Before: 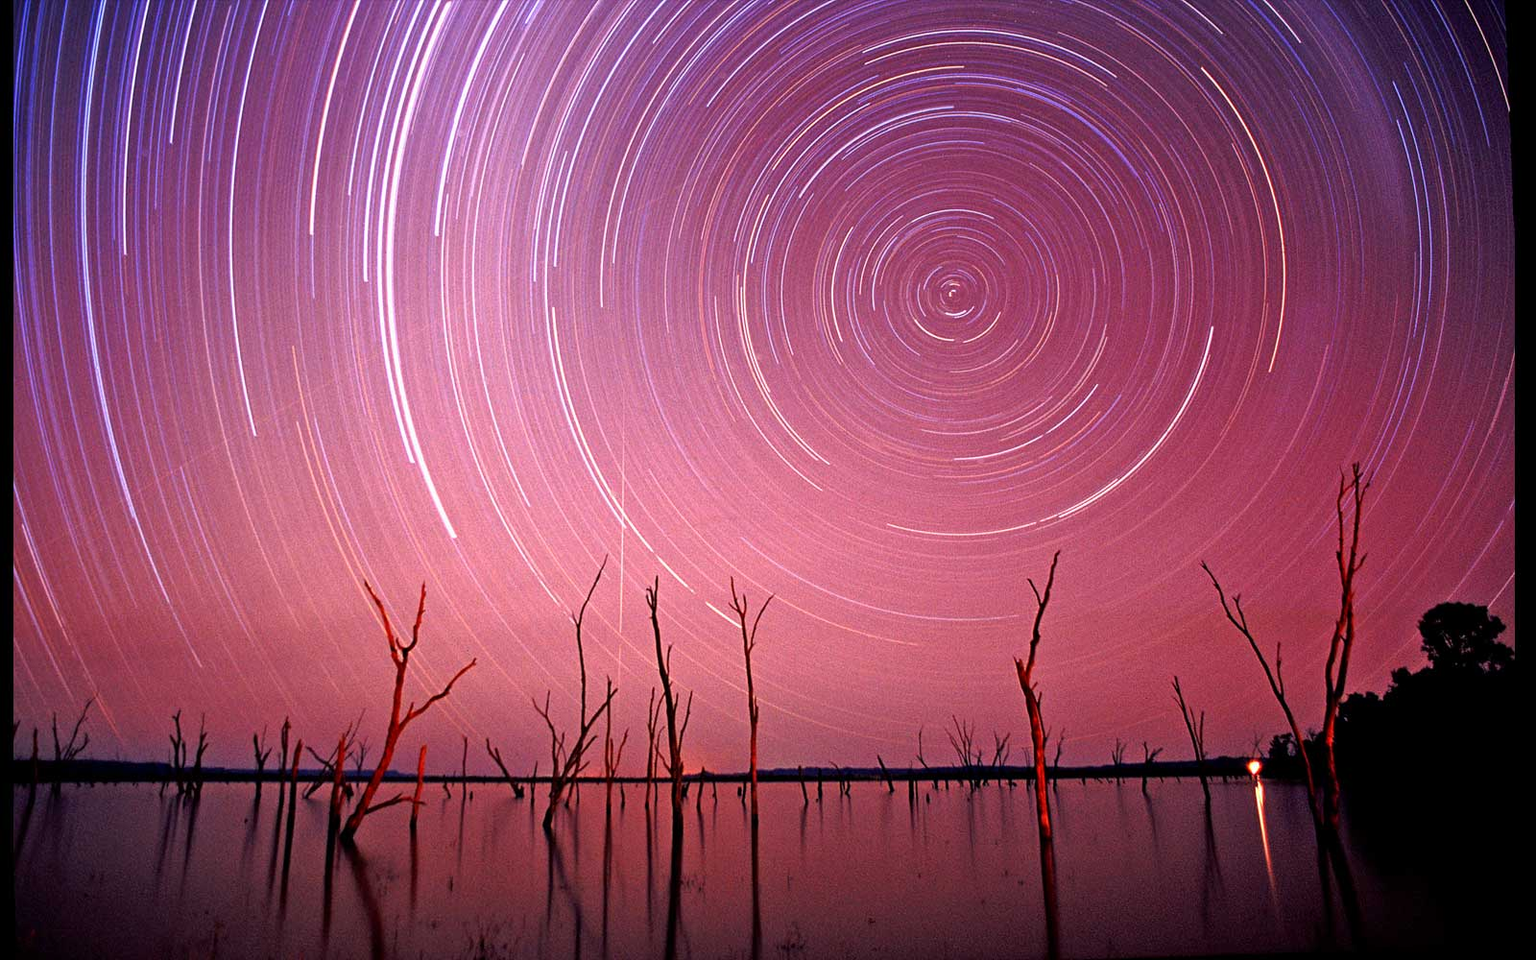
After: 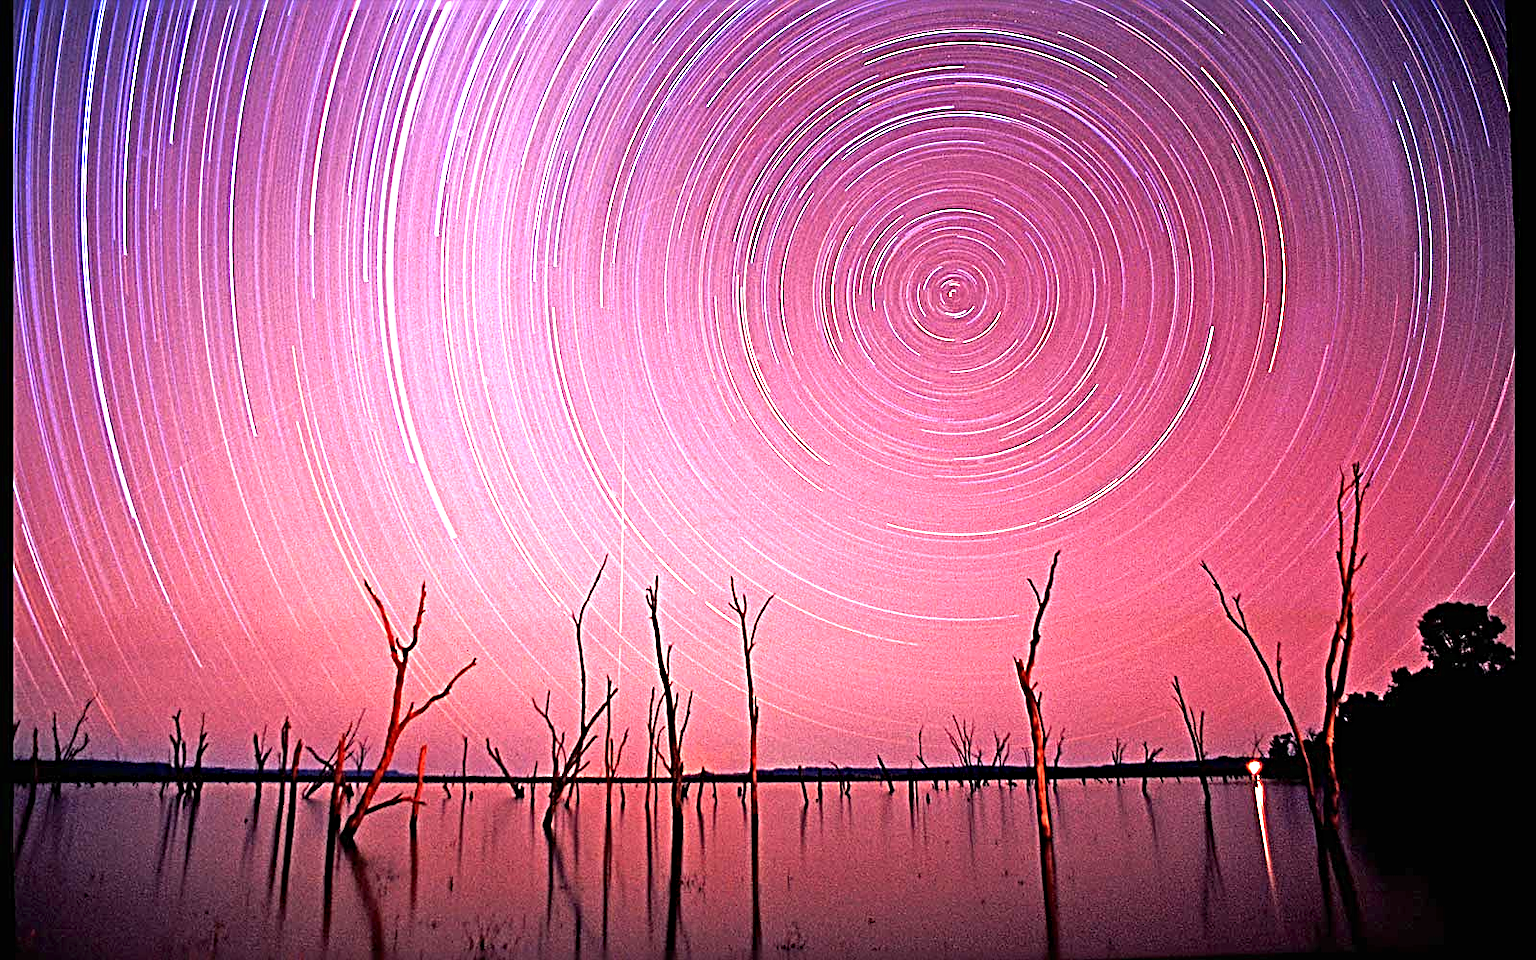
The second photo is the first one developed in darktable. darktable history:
sharpen: radius 3.683, amount 0.939
exposure: black level correction 0, exposure 1.098 EV, compensate highlight preservation false
